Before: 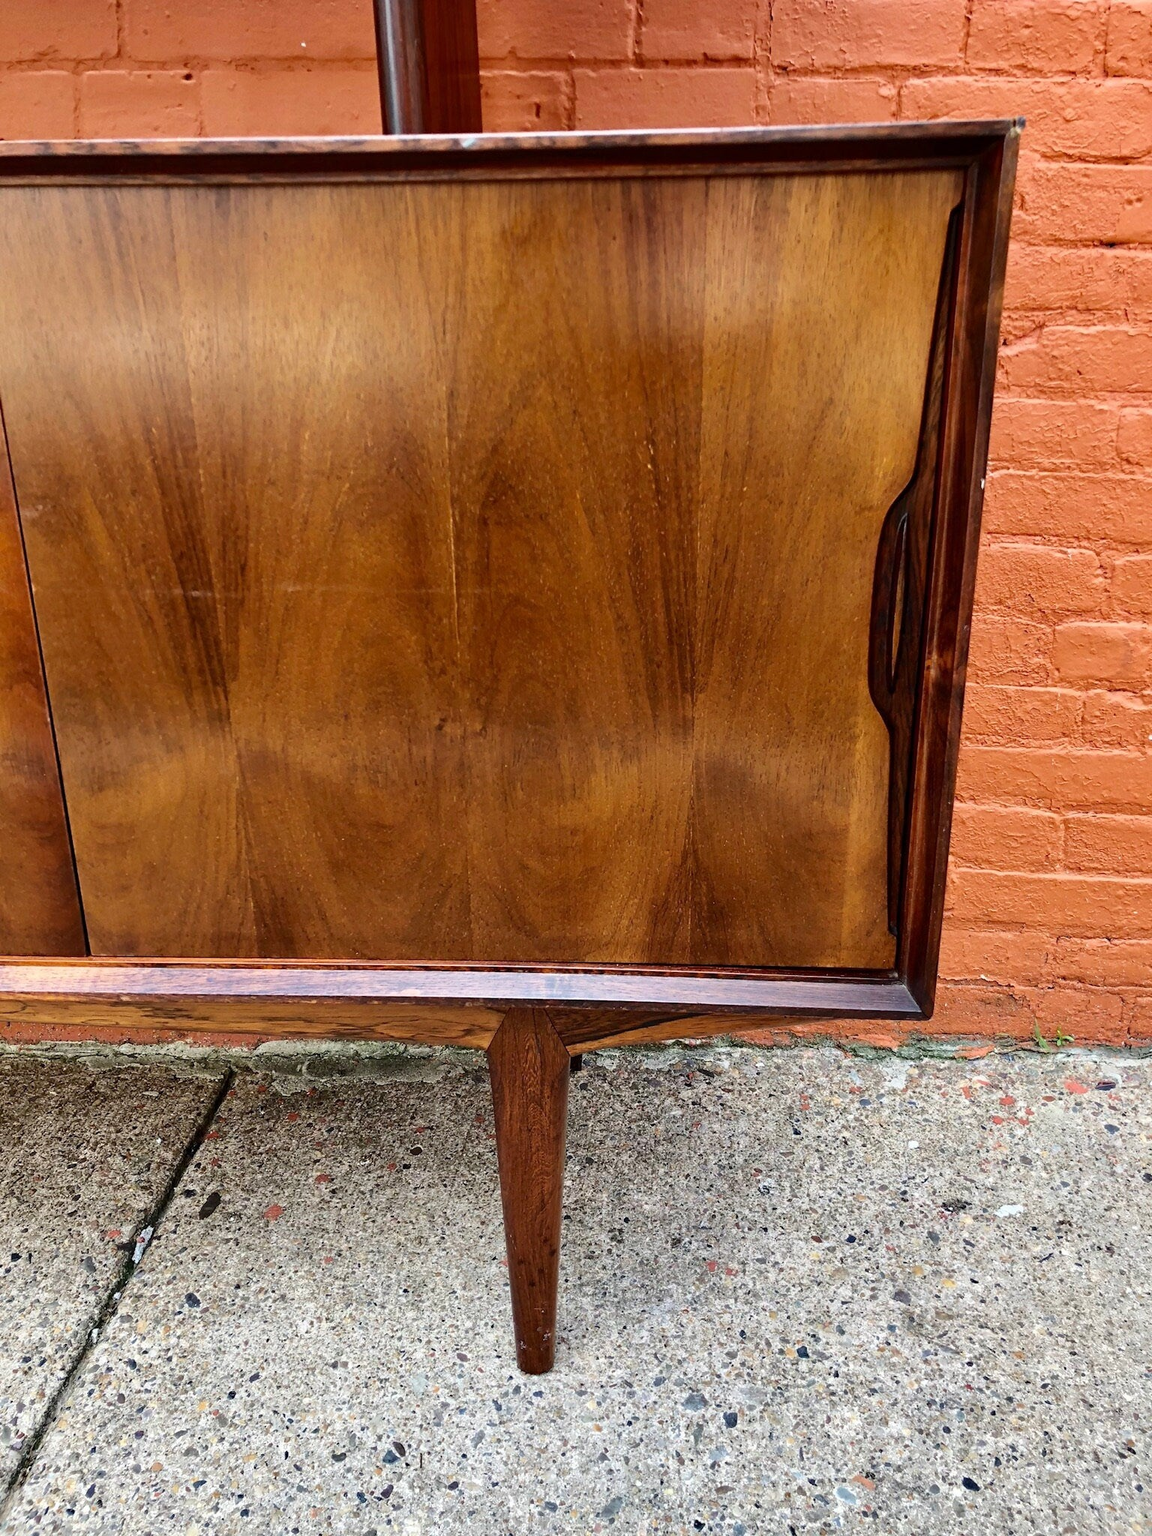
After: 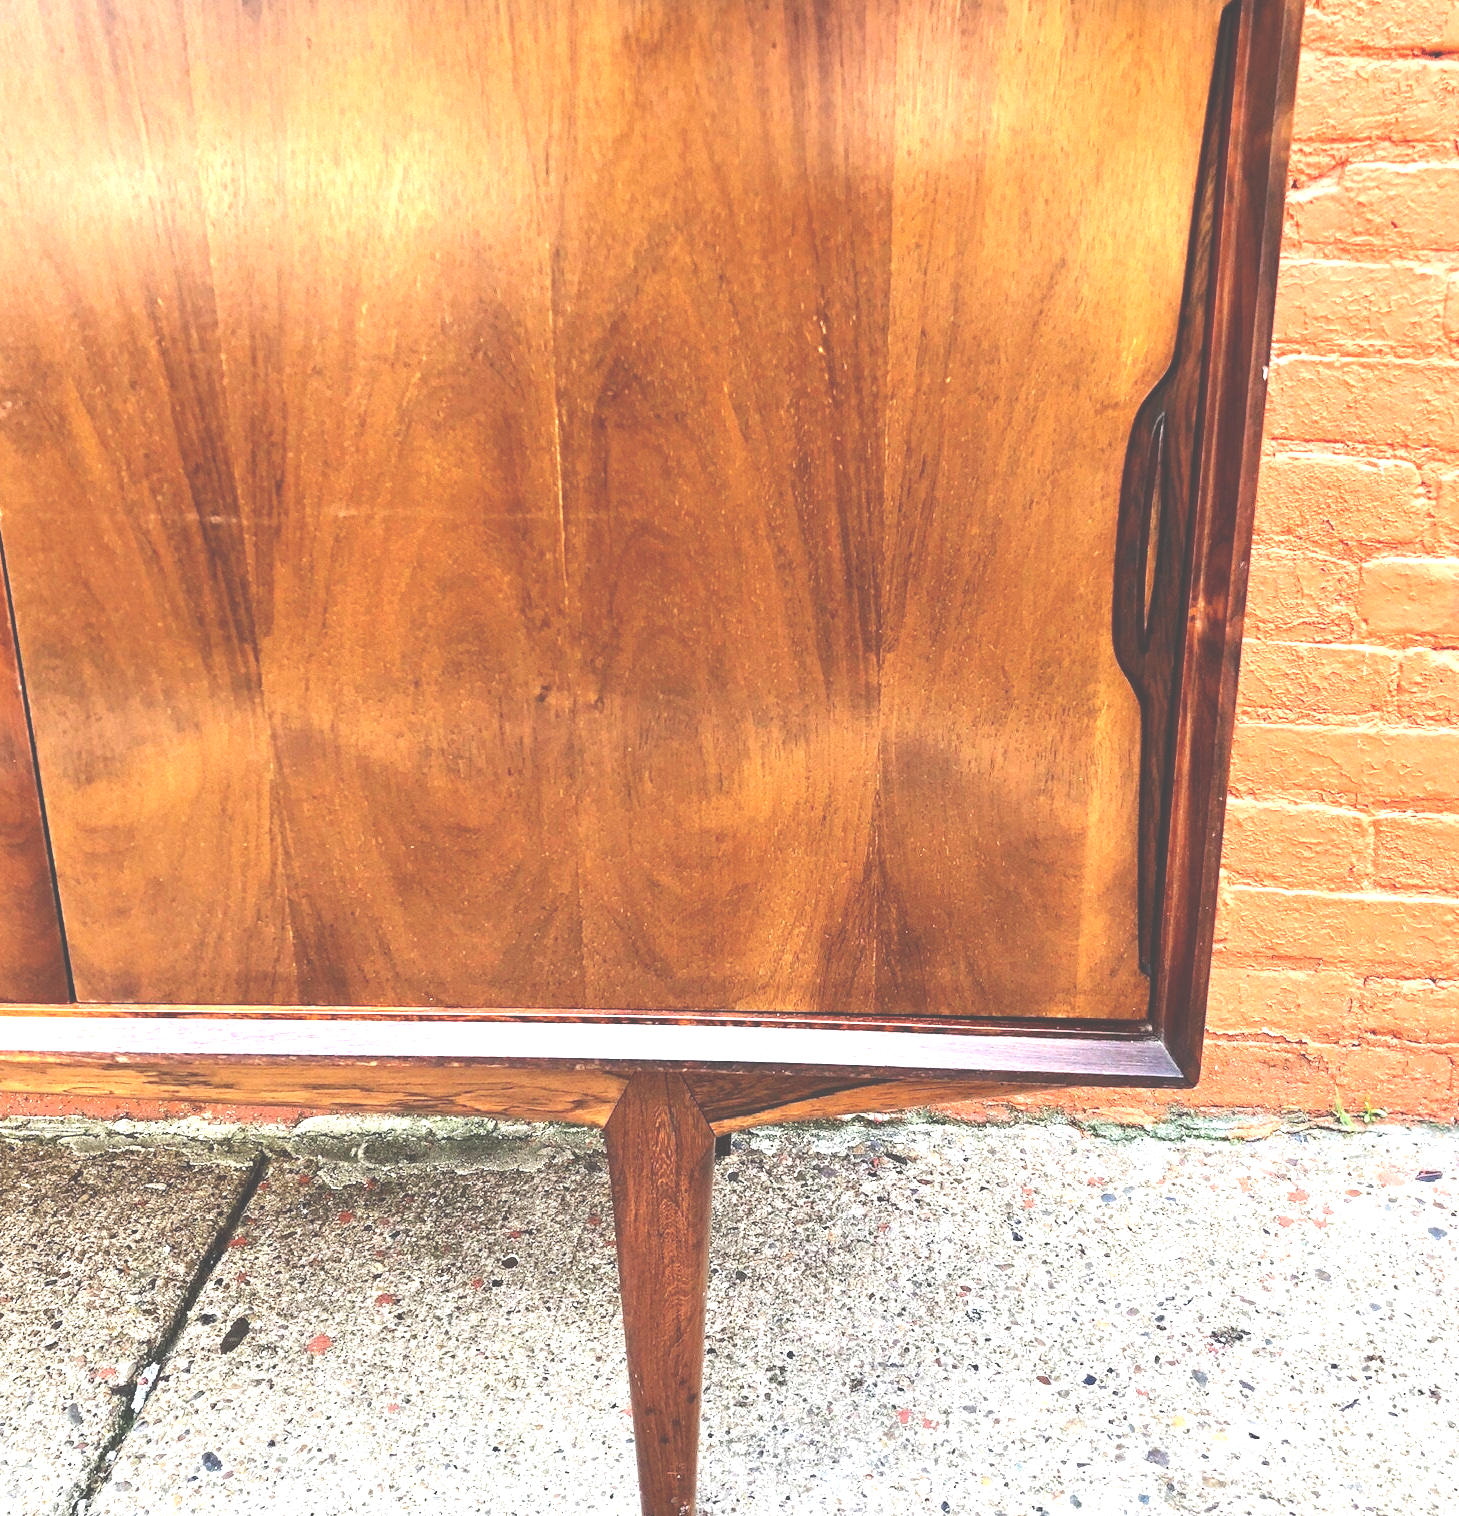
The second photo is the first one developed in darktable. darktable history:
exposure: black level correction -0.023, exposure 1.397 EV, compensate highlight preservation false
crop and rotate: left 2.991%, top 13.302%, right 1.981%, bottom 12.636%
